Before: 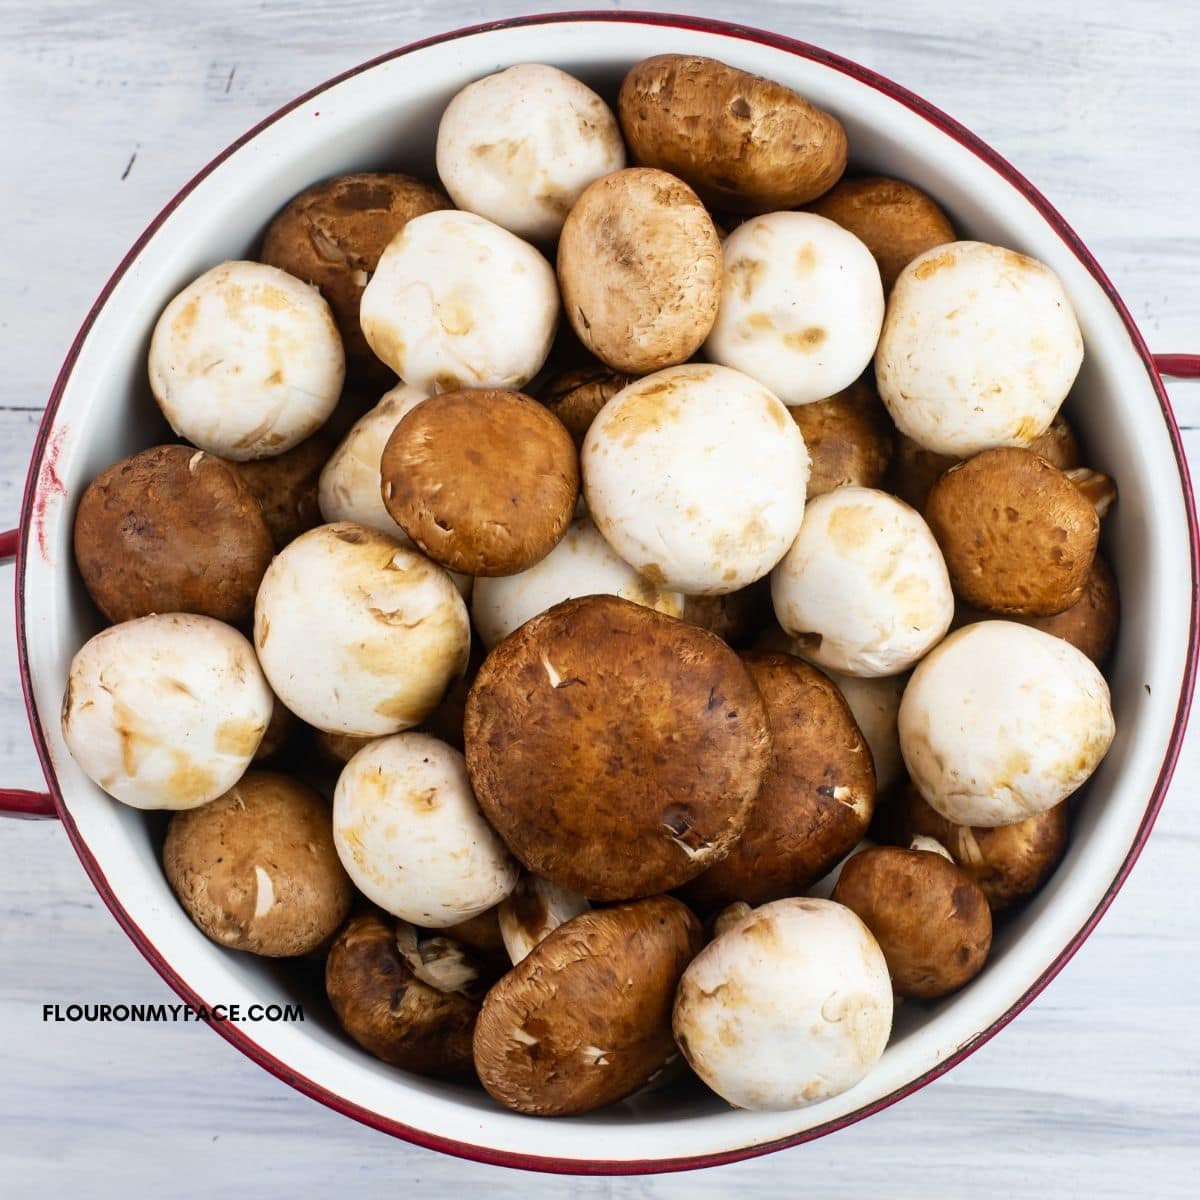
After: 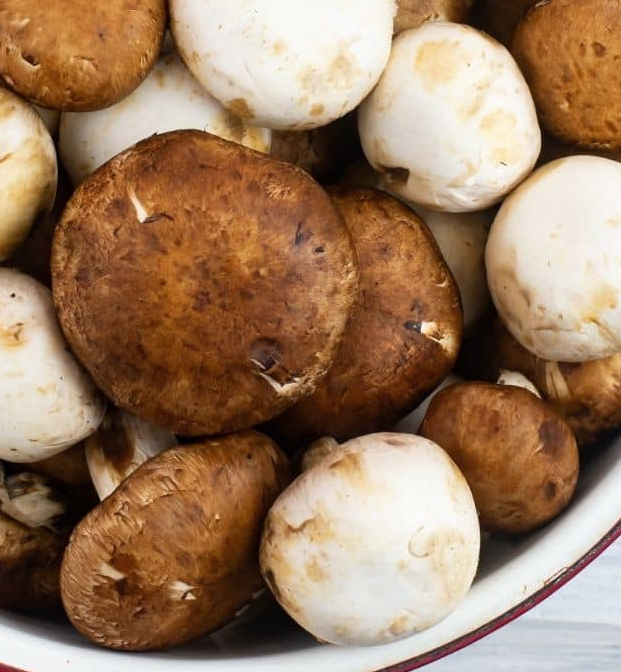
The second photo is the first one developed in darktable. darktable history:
contrast brightness saturation: saturation -0.05
crop: left 34.479%, top 38.822%, right 13.718%, bottom 5.172%
